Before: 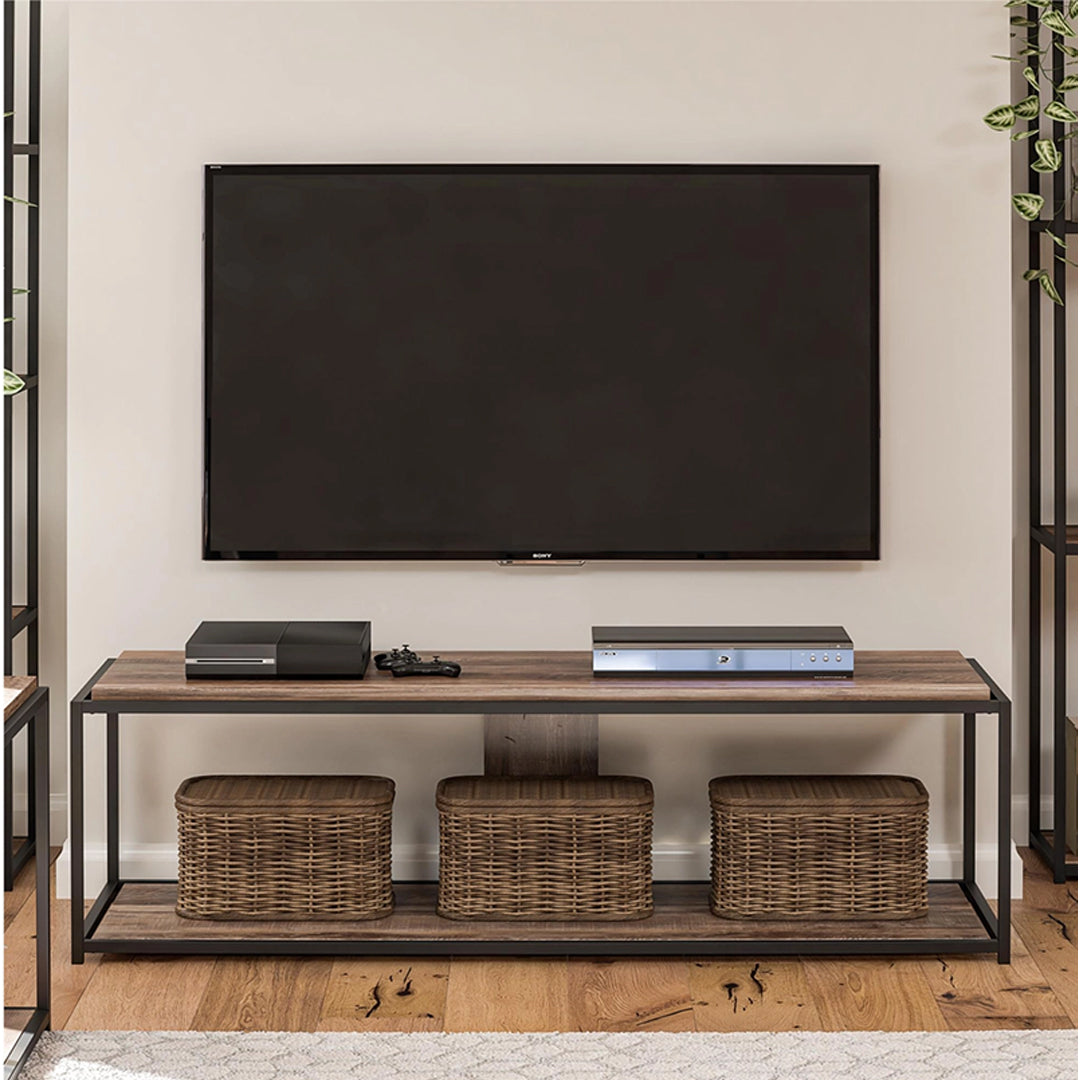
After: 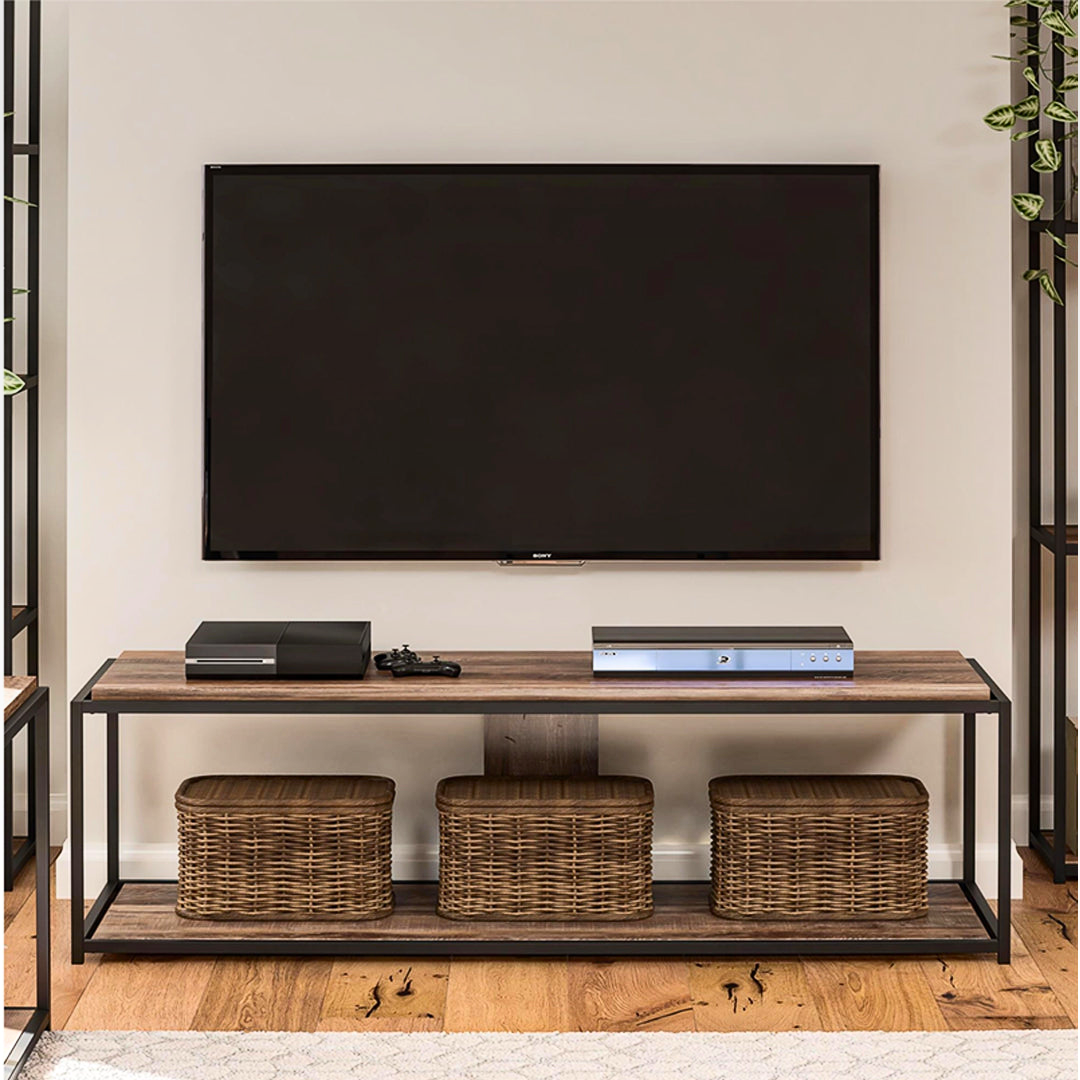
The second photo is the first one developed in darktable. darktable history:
contrast brightness saturation: contrast 0.23, brightness 0.1, saturation 0.29
graduated density: on, module defaults
